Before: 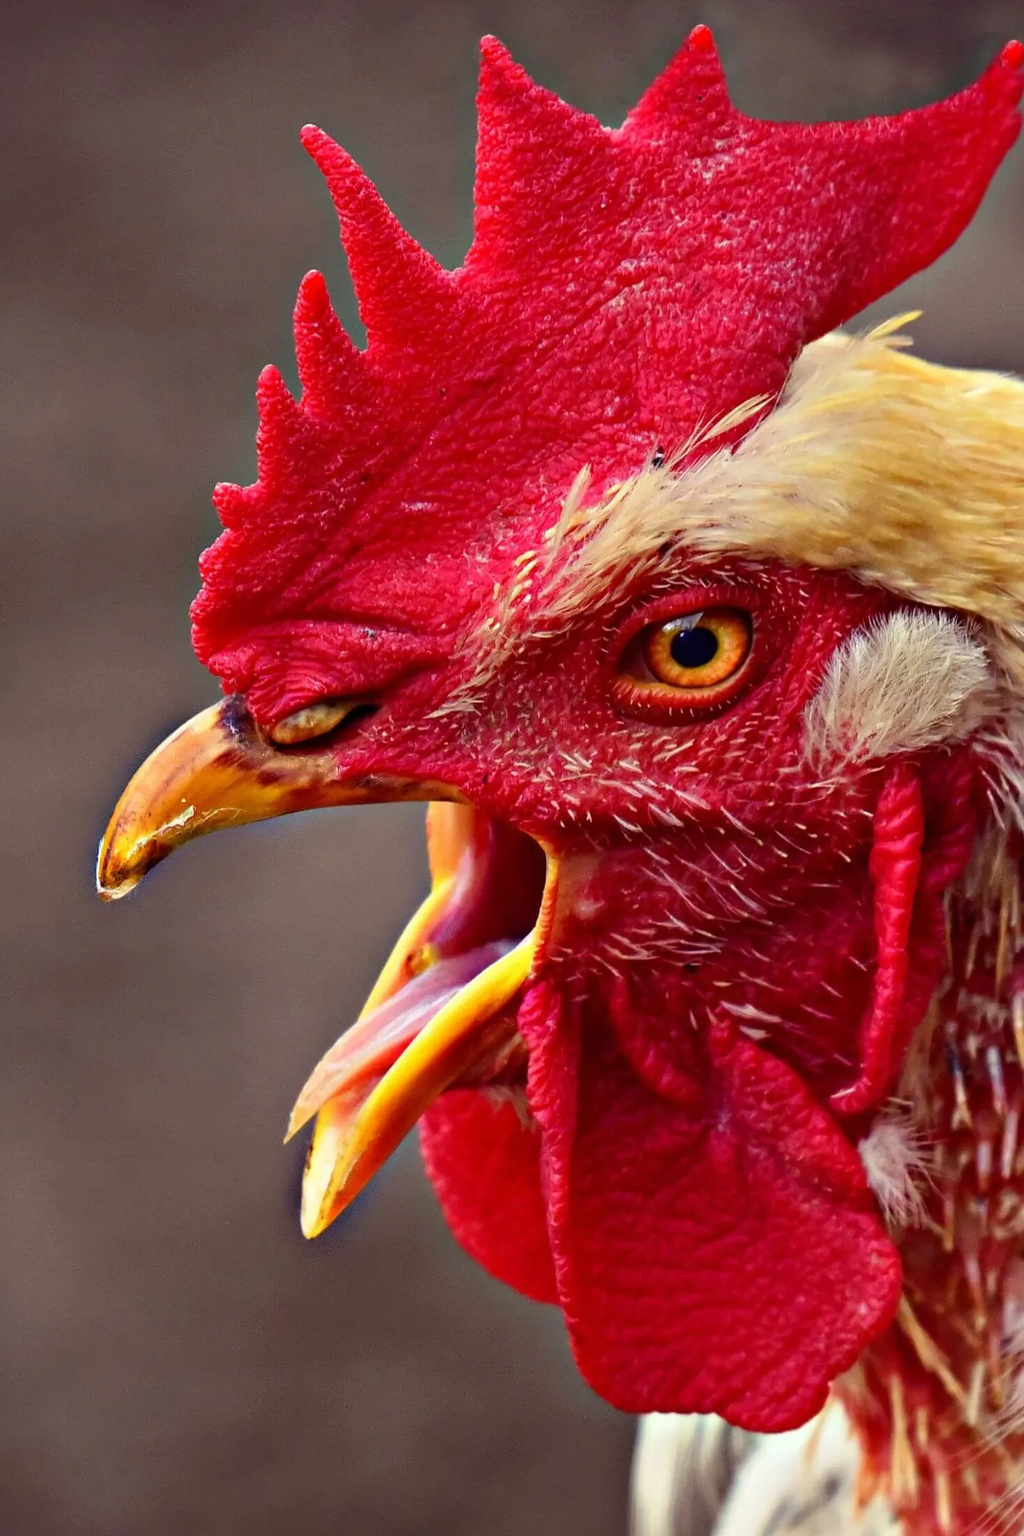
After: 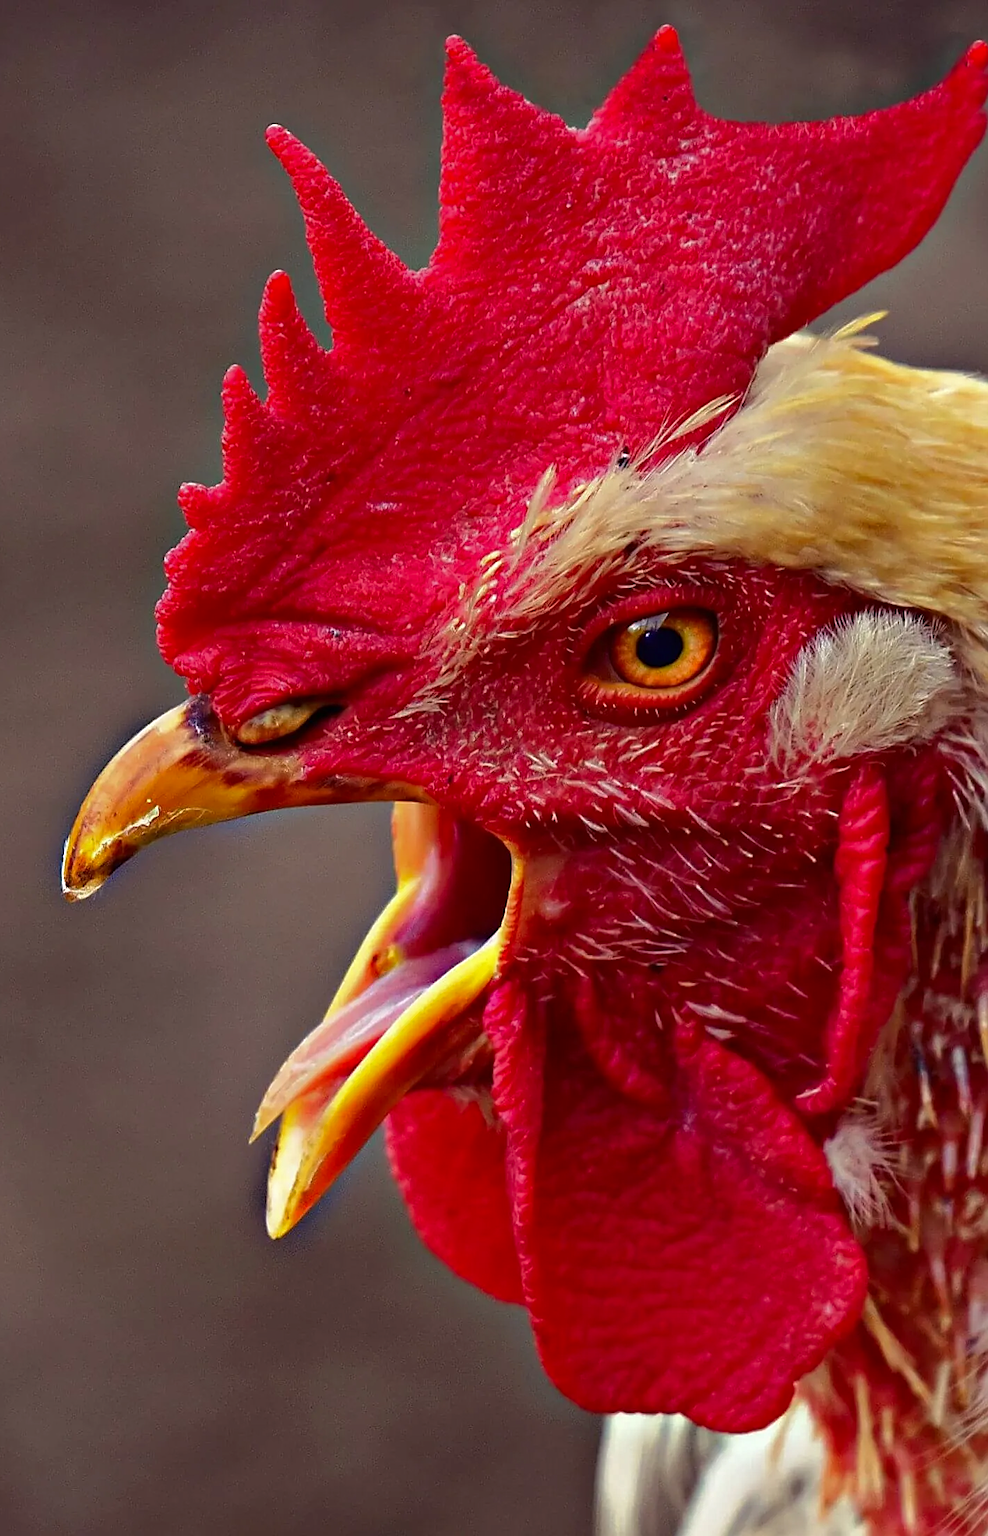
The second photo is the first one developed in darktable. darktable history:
sharpen: on, module defaults
crop and rotate: left 3.467%
tone curve: curves: ch0 [(0, 0) (0.568, 0.517) (0.8, 0.717) (1, 1)], color space Lab, independent channels, preserve colors none
